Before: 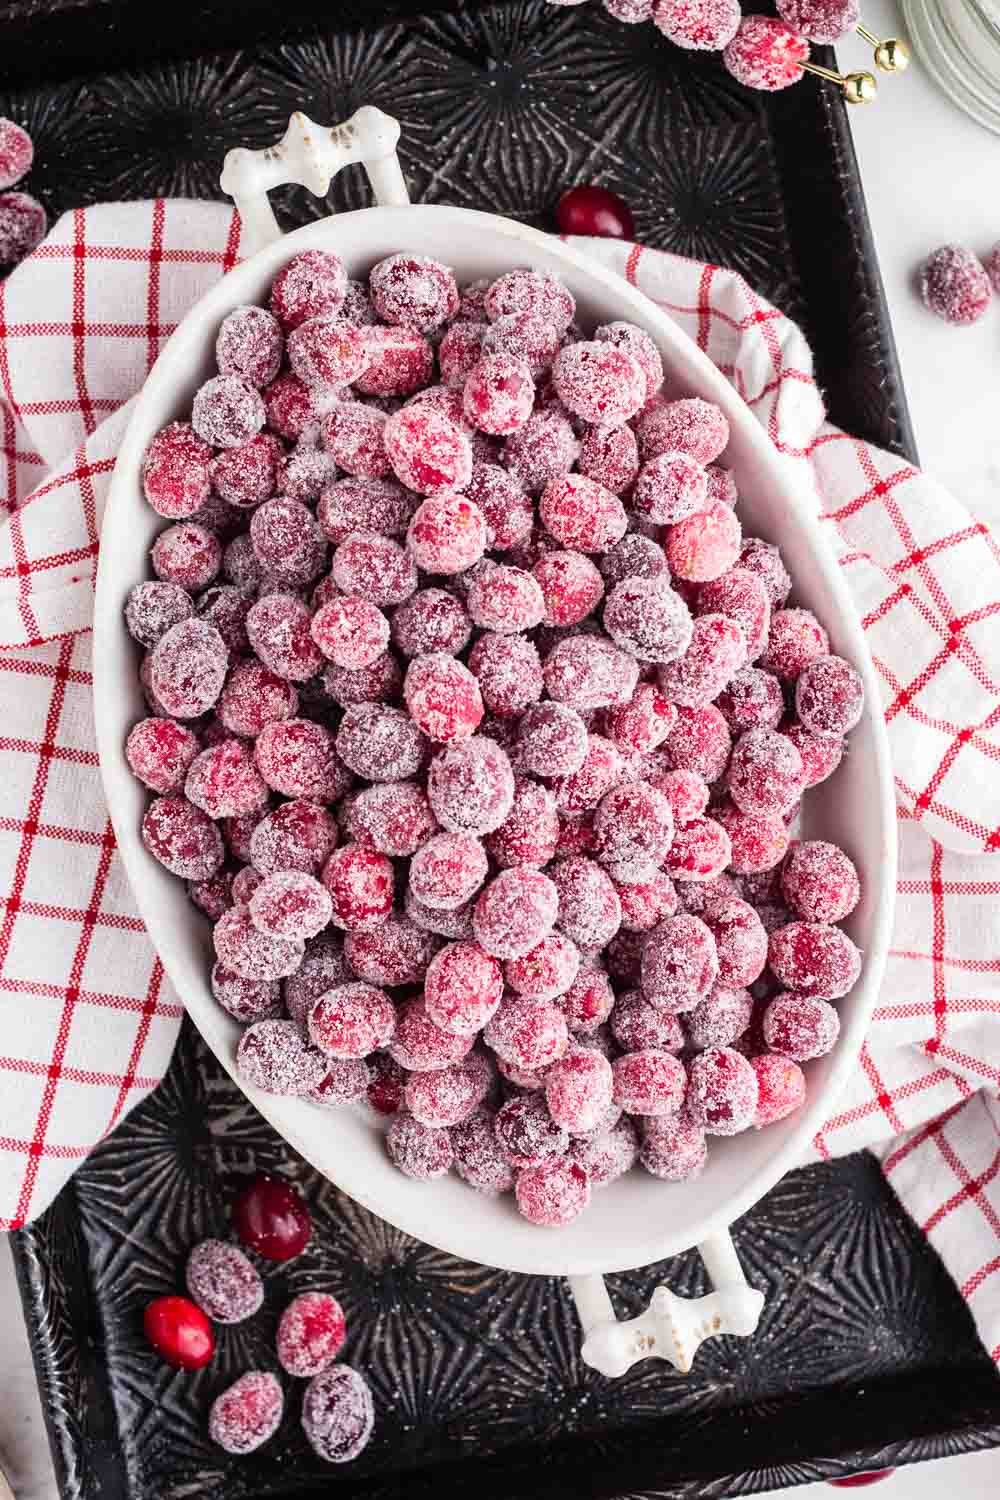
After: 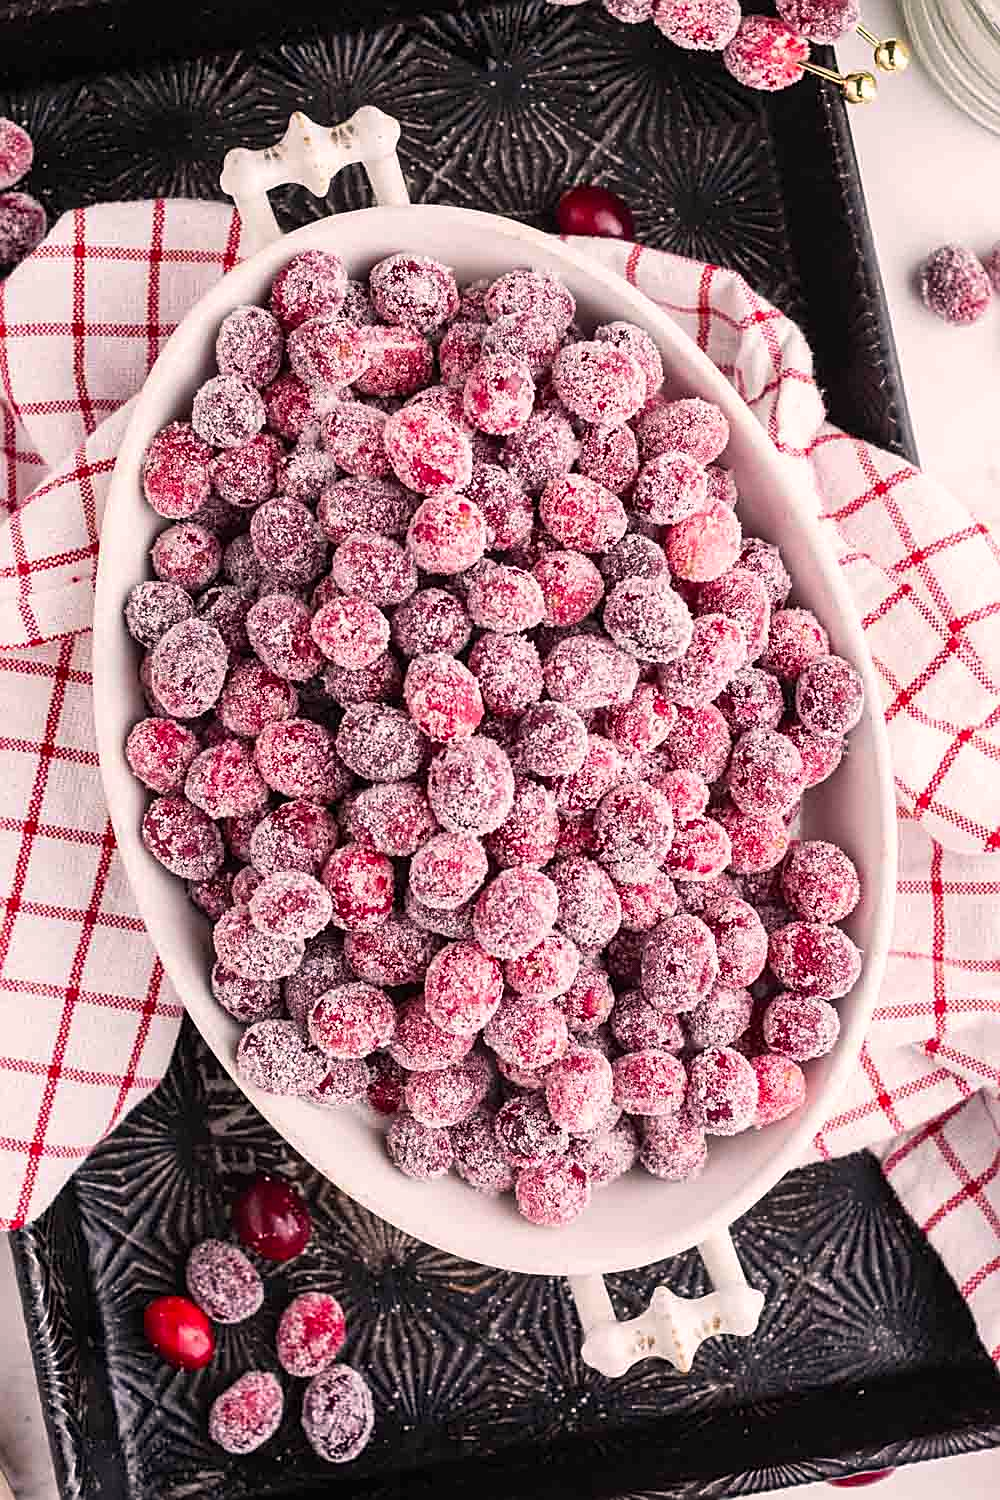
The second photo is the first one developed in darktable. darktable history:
color correction: highlights a* 7.34, highlights b* 4.37
fill light: on, module defaults
sharpen: on, module defaults
